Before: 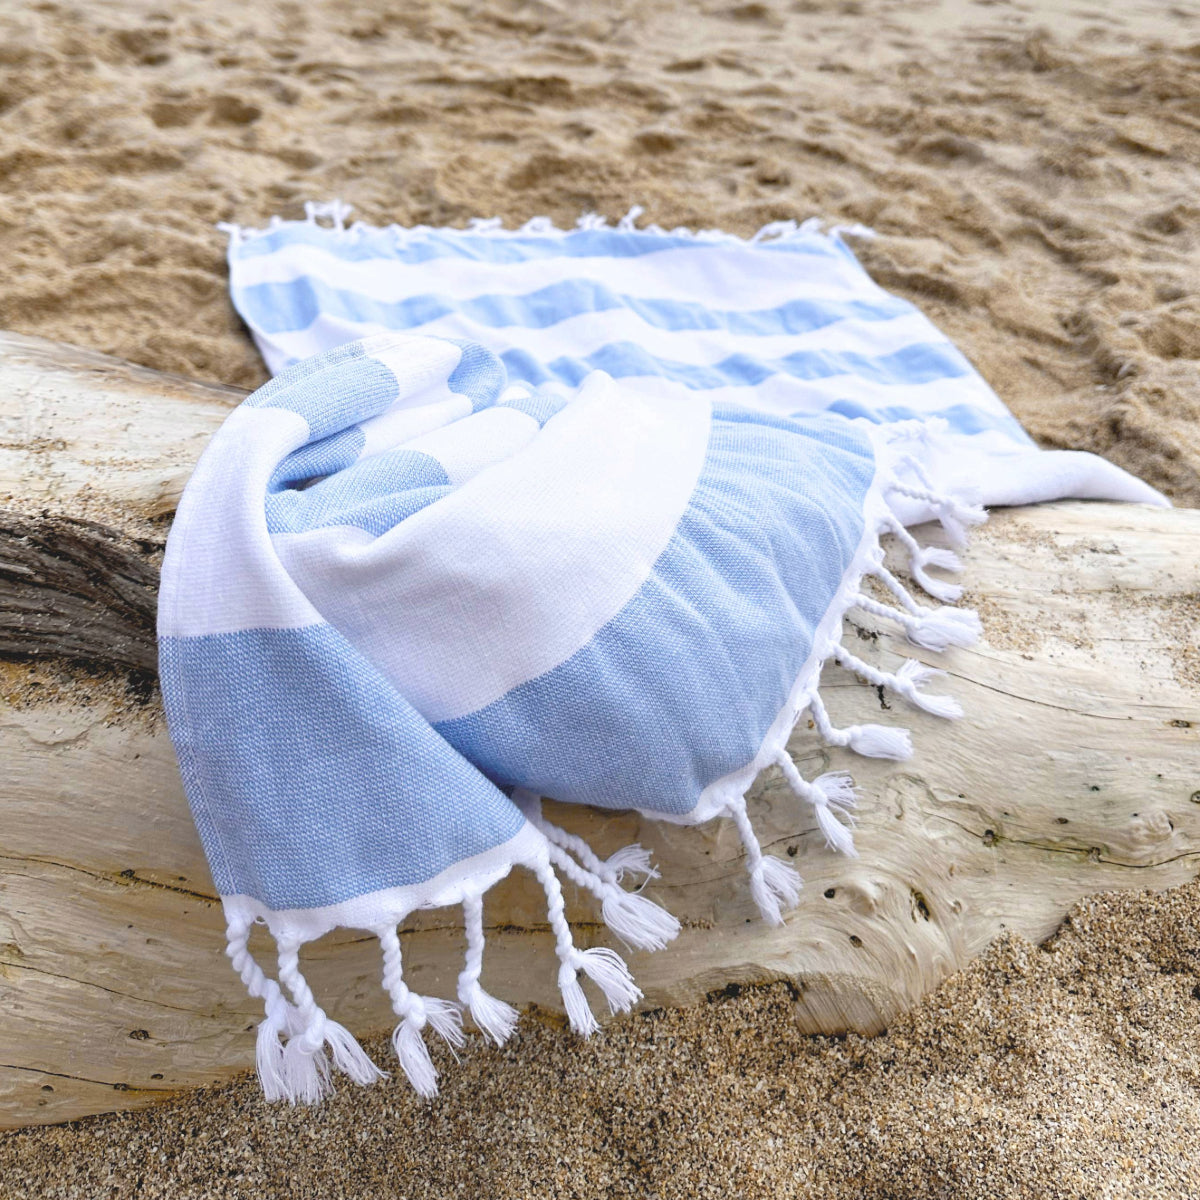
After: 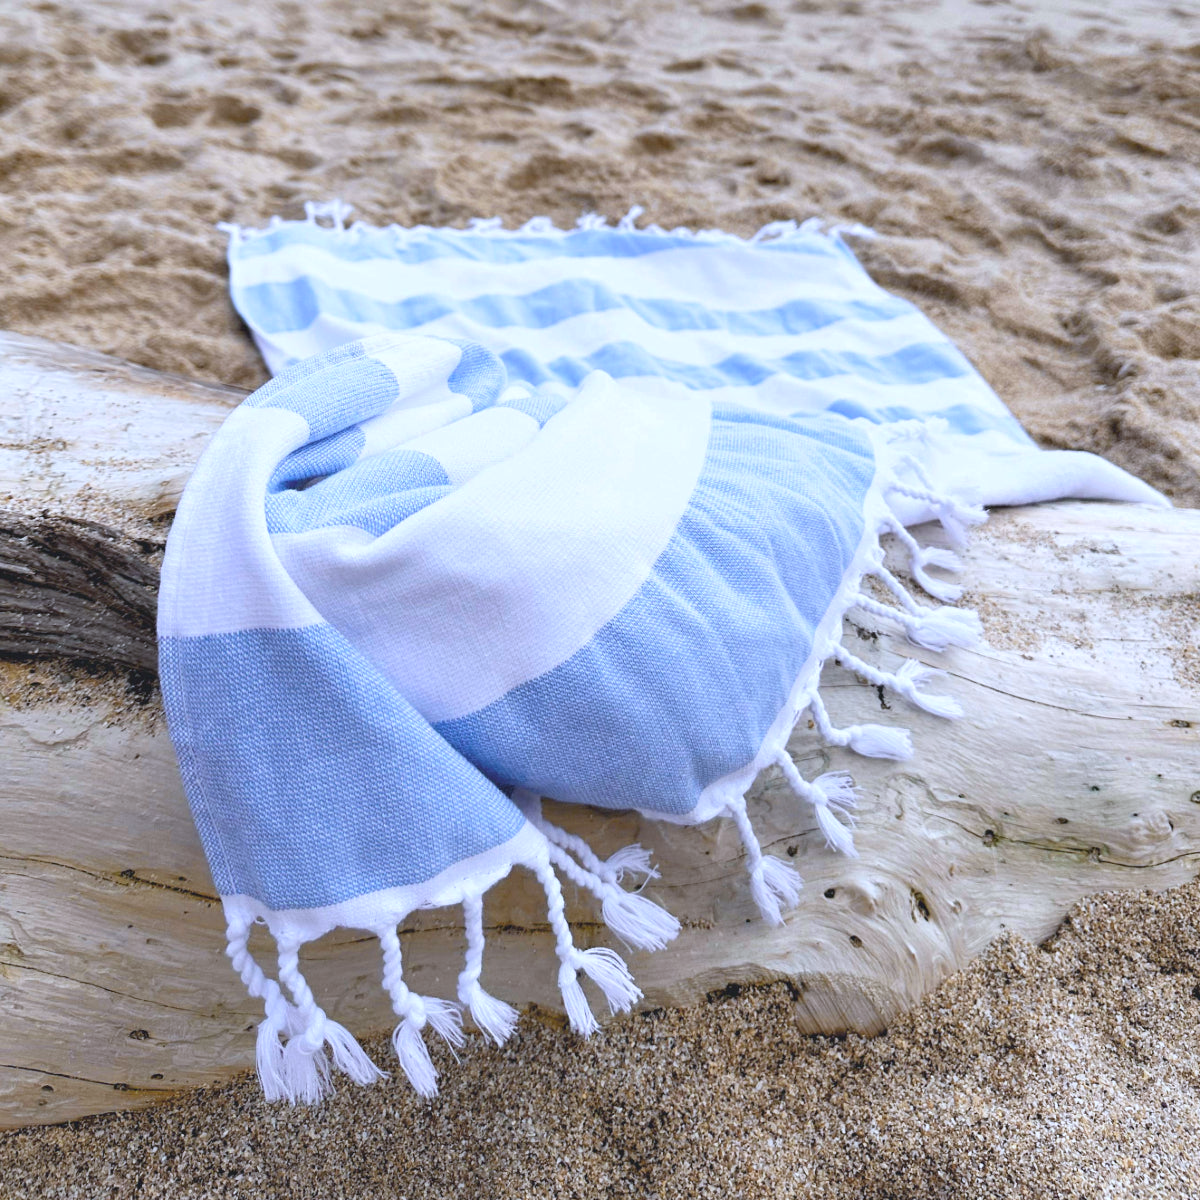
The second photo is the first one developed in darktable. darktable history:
color calibration: illuminant custom, x 0.372, y 0.383, temperature 4279.1 K, clip negative RGB from gamut false
